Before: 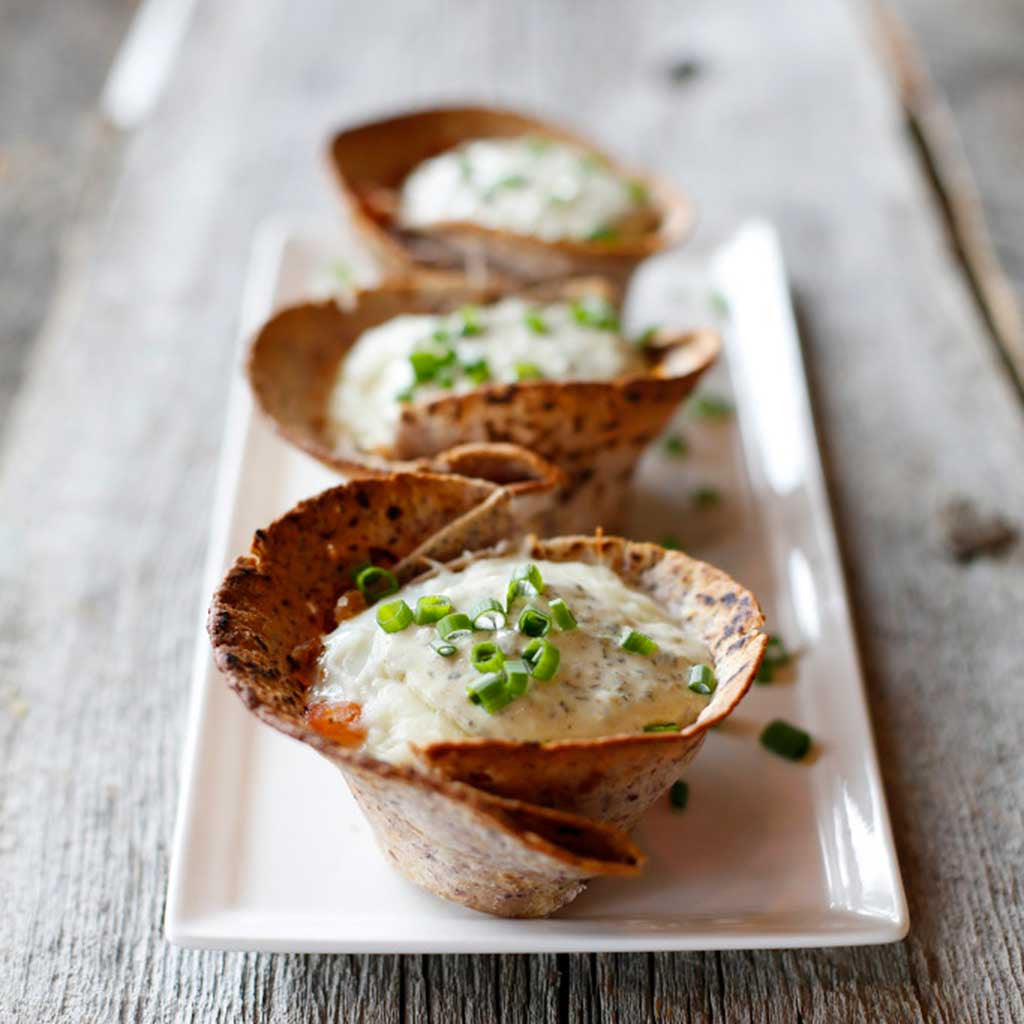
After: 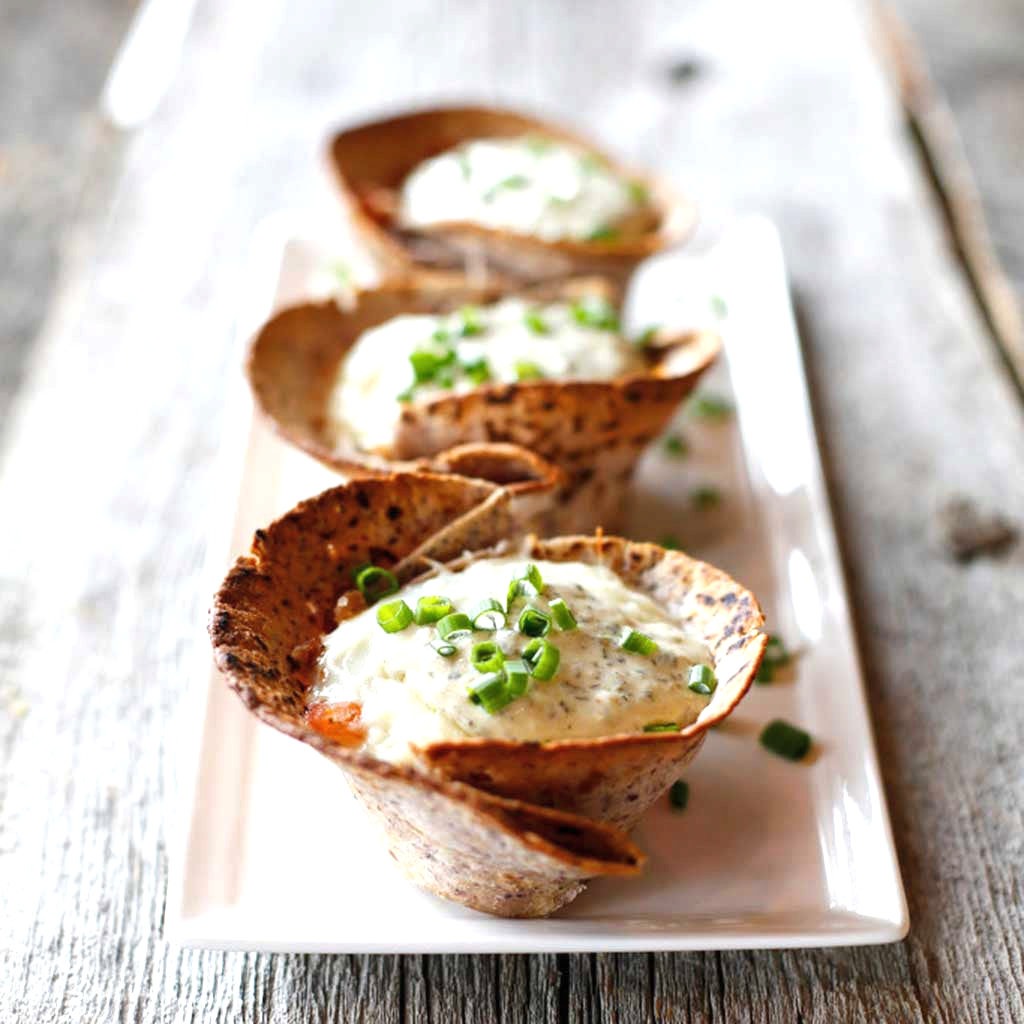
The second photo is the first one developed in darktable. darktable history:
exposure: black level correction -0.002, exposure 0.54 EV, compensate highlight preservation false
local contrast: highlights 100%, shadows 100%, detail 120%, midtone range 0.2
